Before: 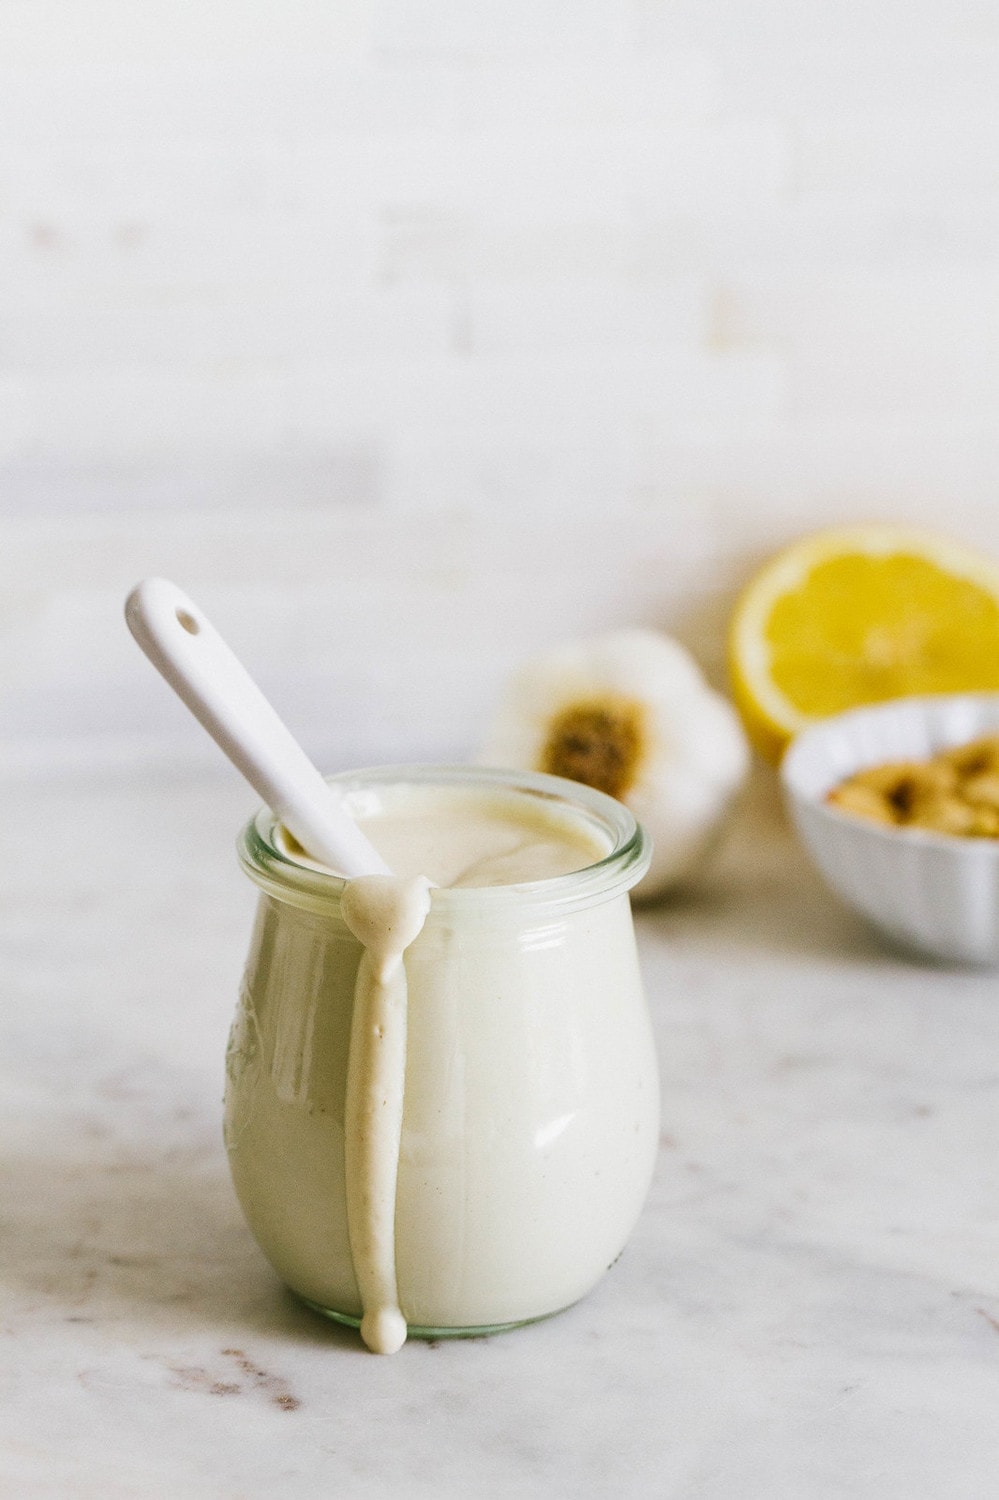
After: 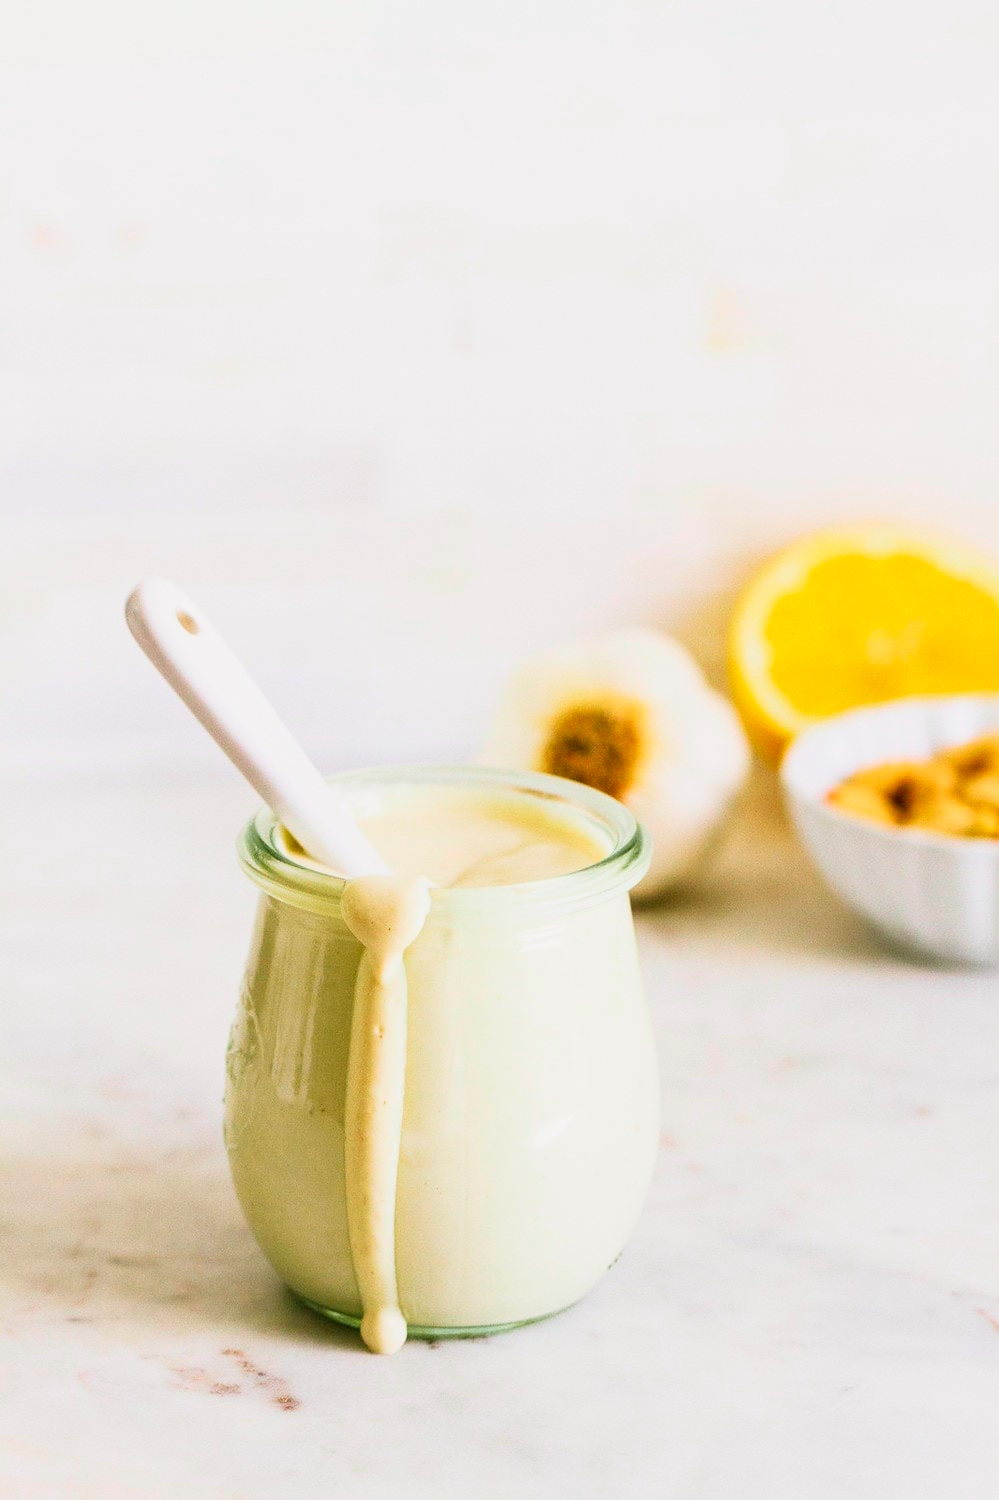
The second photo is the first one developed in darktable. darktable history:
tone curve: curves: ch0 [(0, 0.005) (0.103, 0.097) (0.18, 0.22) (0.378, 0.482) (0.504, 0.631) (0.663, 0.801) (0.834, 0.914) (1, 0.971)]; ch1 [(0, 0) (0.172, 0.123) (0.324, 0.253) (0.396, 0.388) (0.478, 0.461) (0.499, 0.498) (0.545, 0.587) (0.604, 0.692) (0.704, 0.818) (1, 1)]; ch2 [(0, 0) (0.411, 0.424) (0.496, 0.5) (0.521, 0.537) (0.555, 0.585) (0.628, 0.703) (1, 1)], color space Lab, independent channels, preserve colors none
